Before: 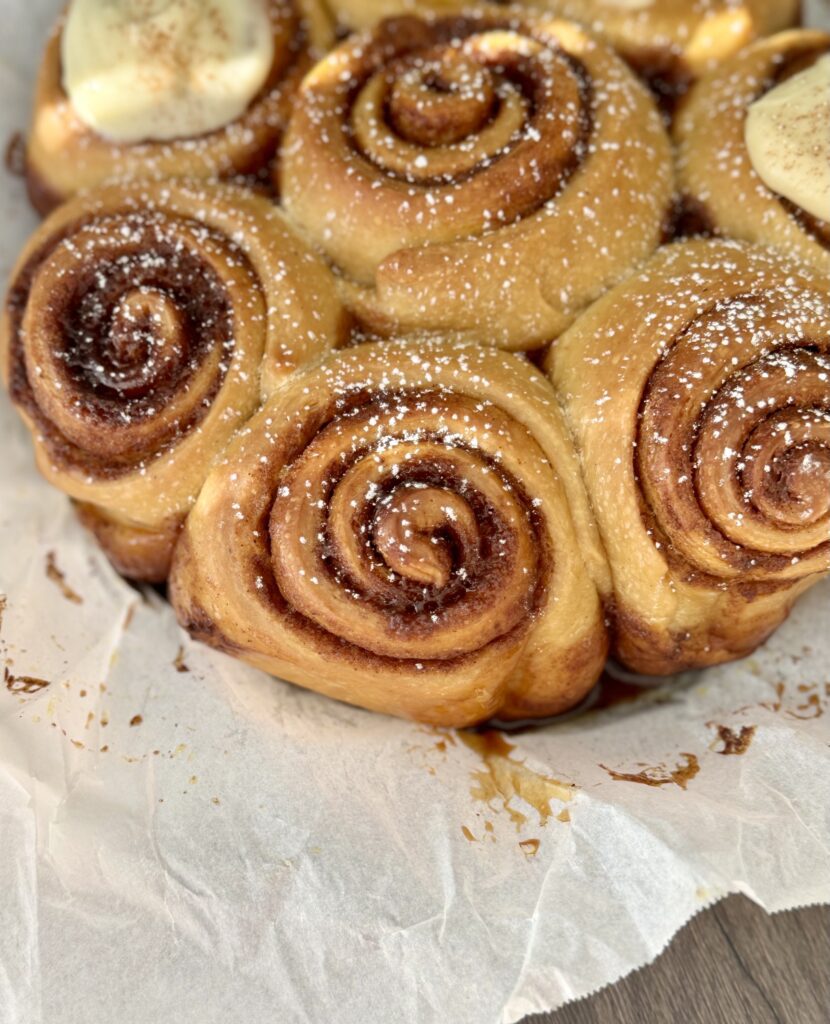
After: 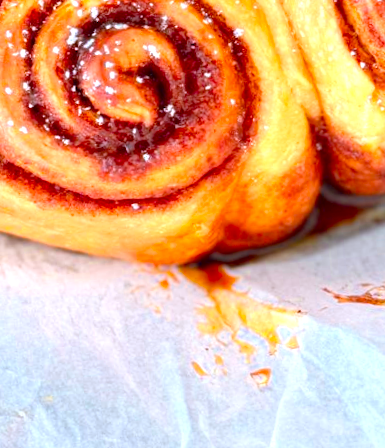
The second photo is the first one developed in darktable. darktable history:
color calibration: output R [1.422, -0.35, -0.252, 0], output G [-0.238, 1.259, -0.084, 0], output B [-0.081, -0.196, 1.58, 0], output brightness [0.49, 0.671, -0.57, 0], illuminant same as pipeline (D50), adaptation none (bypass), saturation algorithm version 1 (2020)
crop: left 37.221%, top 45.169%, right 20.63%, bottom 13.777%
rotate and perspective: rotation -4.98°, automatic cropping off
